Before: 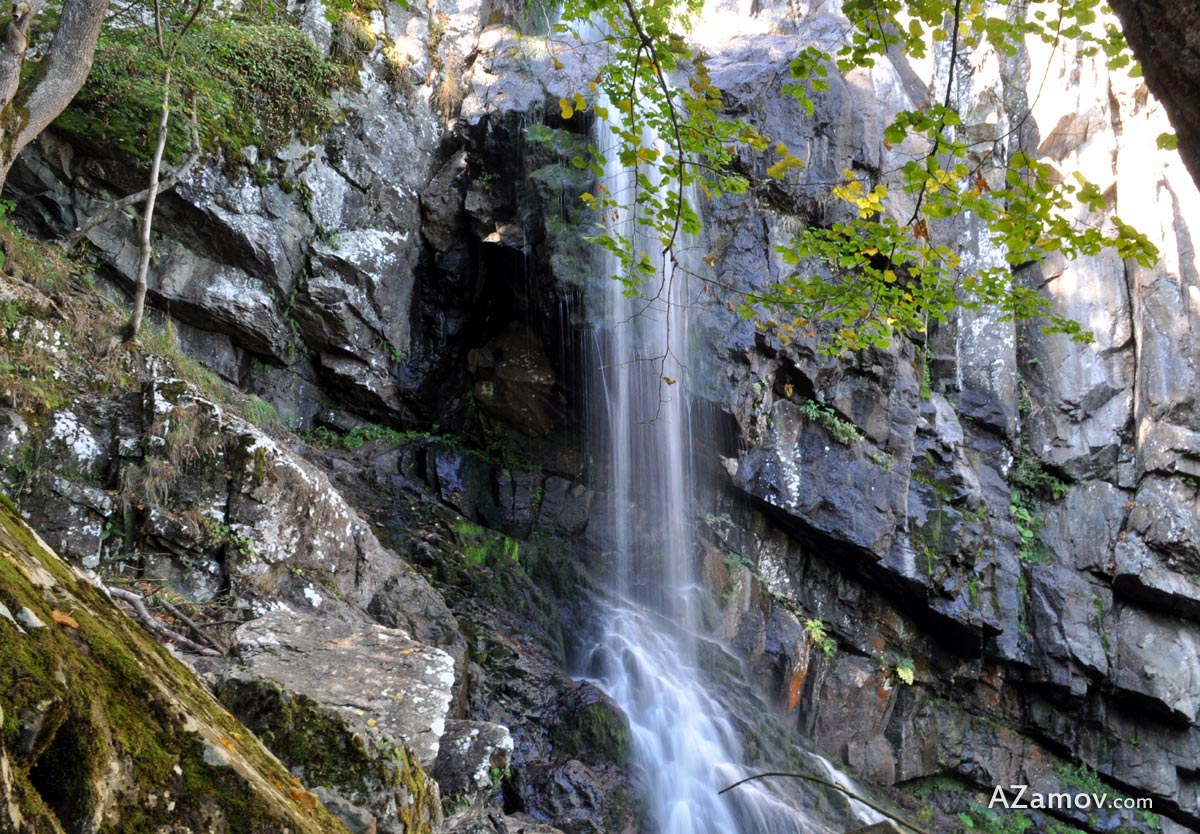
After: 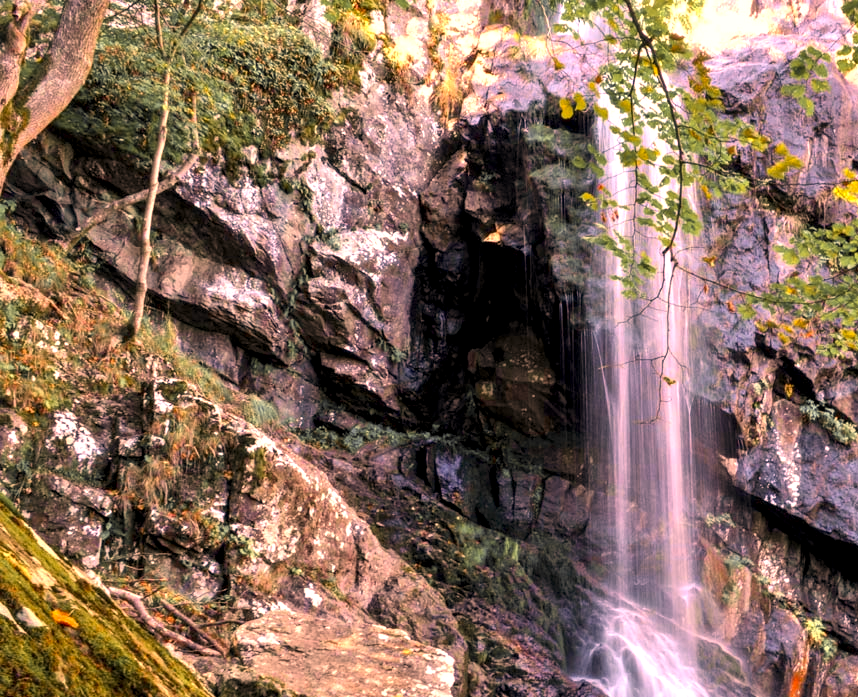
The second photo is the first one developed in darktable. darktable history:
crop: right 28.43%, bottom 16.415%
color zones: curves: ch1 [(0, 0.679) (0.143, 0.647) (0.286, 0.261) (0.378, -0.011) (0.571, 0.396) (0.714, 0.399) (0.857, 0.406) (1, 0.679)]
color balance rgb: linear chroma grading › global chroma 5.814%, perceptual saturation grading › global saturation -0.117%
exposure: black level correction 0, exposure 1 EV, compensate exposure bias true, compensate highlight preservation false
local contrast: shadows 96%, midtone range 0.494
shadows and highlights: radius 120.81, shadows 22.04, white point adjustment -9.69, highlights -15.66, soften with gaussian
color correction: highlights a* 22.31, highlights b* 22.1
